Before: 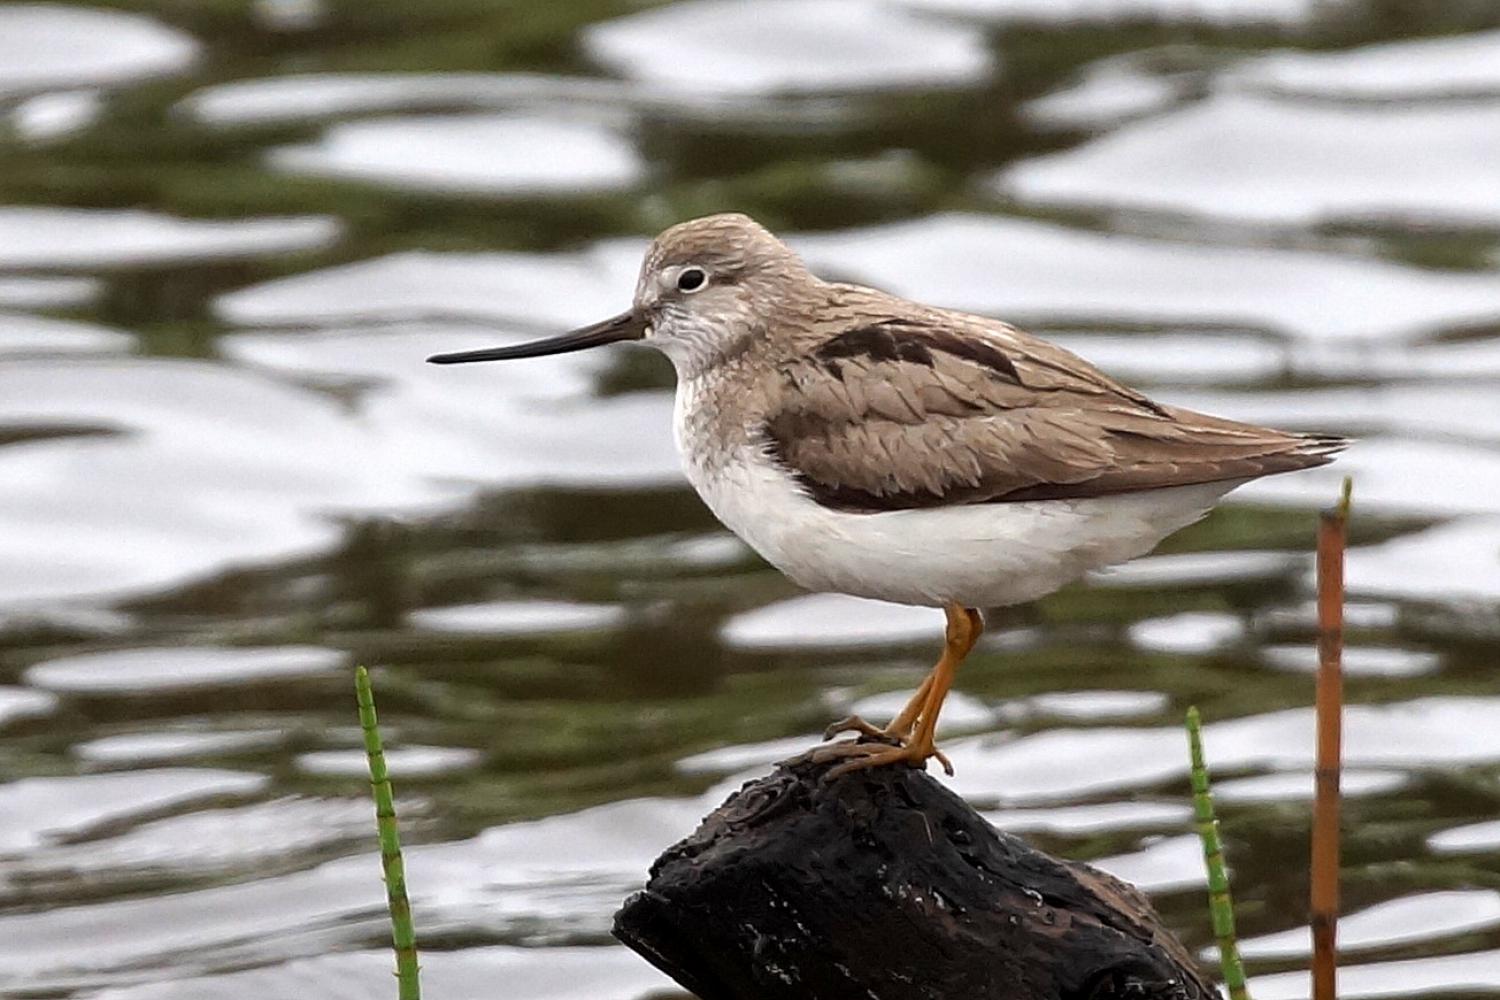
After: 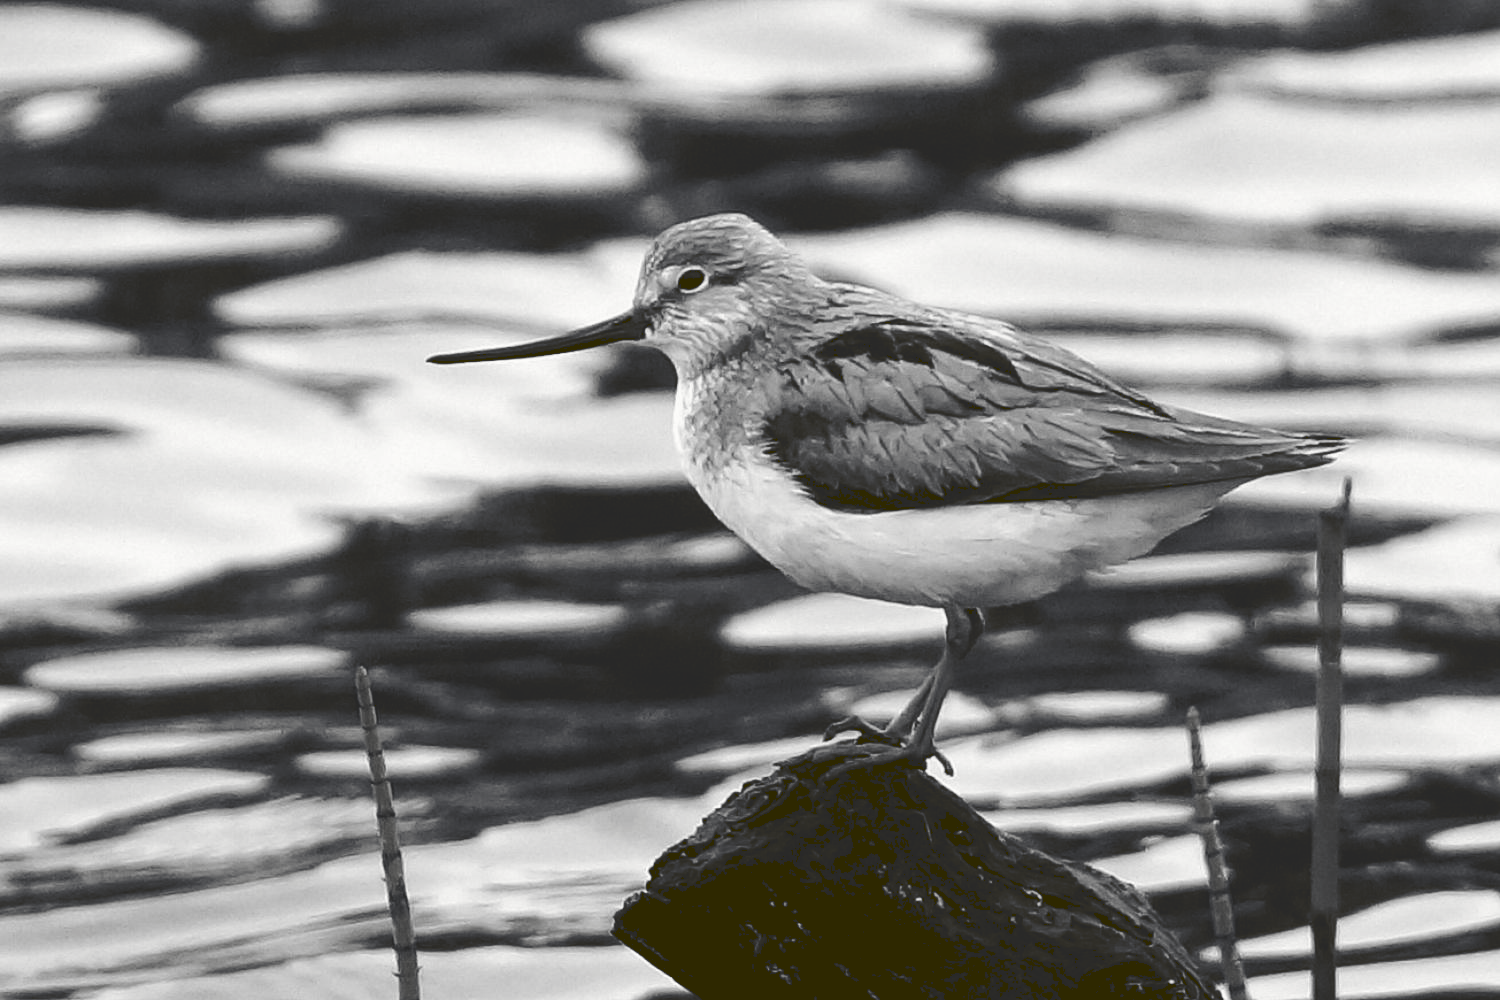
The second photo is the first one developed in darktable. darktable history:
tone curve: curves: ch0 [(0, 0) (0.003, 0.161) (0.011, 0.161) (0.025, 0.161) (0.044, 0.161) (0.069, 0.161) (0.1, 0.161) (0.136, 0.163) (0.177, 0.179) (0.224, 0.207) (0.277, 0.243) (0.335, 0.292) (0.399, 0.361) (0.468, 0.452) (0.543, 0.547) (0.623, 0.638) (0.709, 0.731) (0.801, 0.826) (0.898, 0.911) (1, 1)], preserve colors none
color look up table: target L [84.2, 88.12, 82.41, 82.17, 55.02, 60.94, 46.43, 52.54, 36.99, 35.72, 18, 0.524, 201.34, 85.98, 73.31, 69.61, 65.49, 59.66, 54.76, 58.12, 42.78, 41.83, 26.21, 19.4, 17.06, 13.23, 87.41, 81.33, 74.05, 64.48, 81.33, 65.49, 48.04, 71.1, 44.82, 41.14, 25.32, 41.14, 23.07, 21.7, 13.23, 15.16, 97.23, 84.56, 70.73, 67.37, 54.37, 31.46, 17.06], target a [0, -0.002, 0.001, 0.001, 0.001, 0, 0.001, 0.001, 0, 0.001, -0.001, 0, 0, -0.001, 0, 0, 0, 0.001, 0.001, 0.001, 0, 0.001, 0, 0, -0.001, -1.324, -0.001, 0, 0, 0.001, 0, 0, 0.001, 0, 0.001, 0, -0.001, 0, 0, 0, -1.324, -0.131, -0.099, 0, 0.001, 0, 0, 0, -0.001], target b [0, 0.023, -0.007, -0.007, -0.005, 0.001, -0.001, -0.005, -0.001, -0.004, 0.007, 0, -0.001, 0.001, 0, 0, 0, -0.005, 0, -0.005, -0.001, -0.005, 0.007, 0, 0.007, 21.86, 0.001, 0, 0, -0.006, 0, 0, -0.001, 0, -0.005, -0.001, 0.007, -0.001, -0.001, 0, 21.86, 1.667, 1.22, 0, -0.006, 0, 0, -0.001, 0.007], num patches 49
